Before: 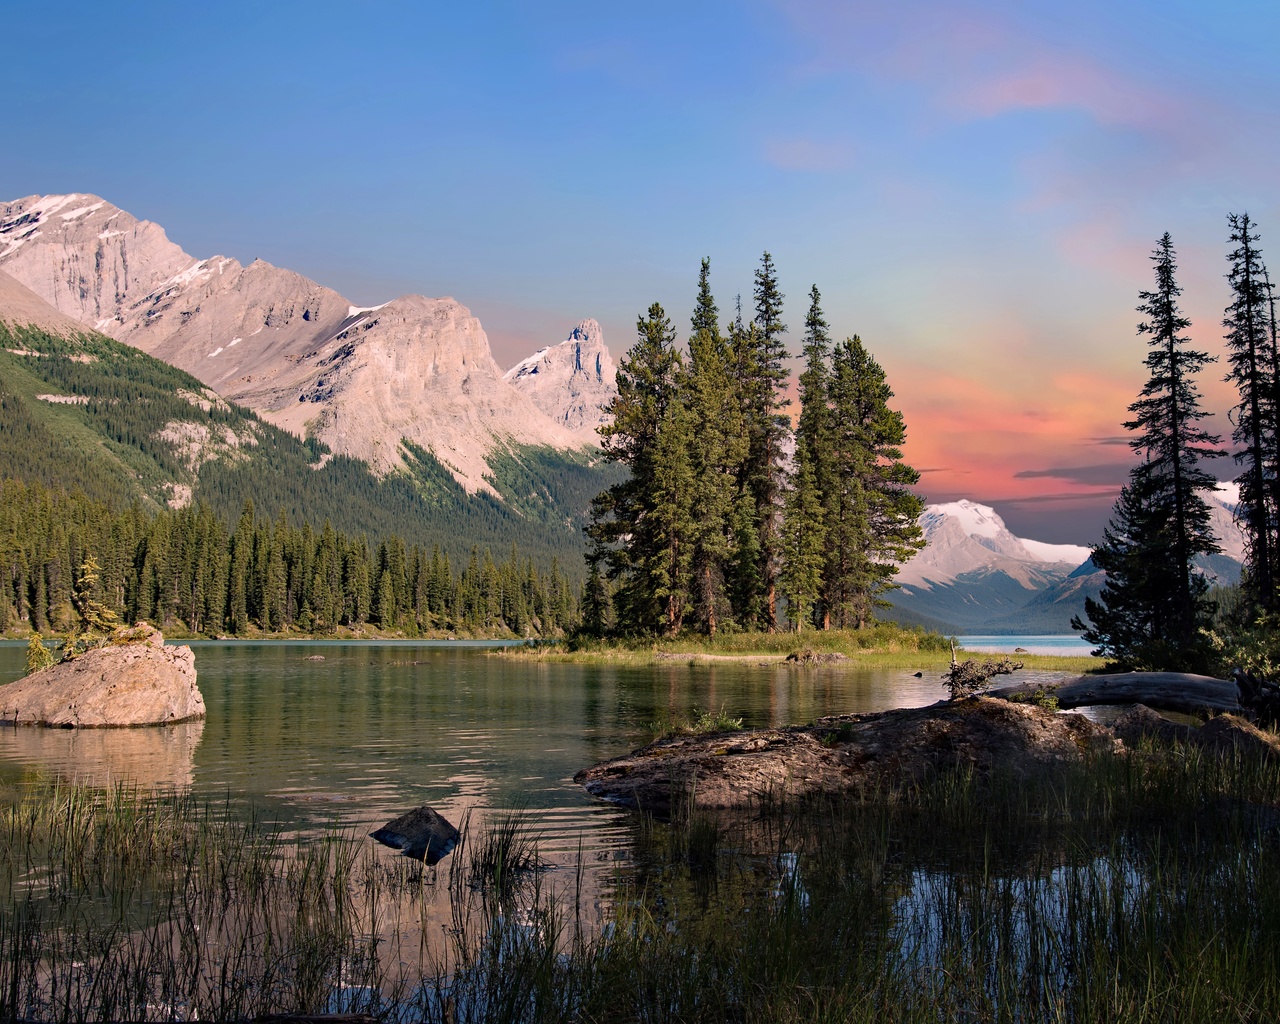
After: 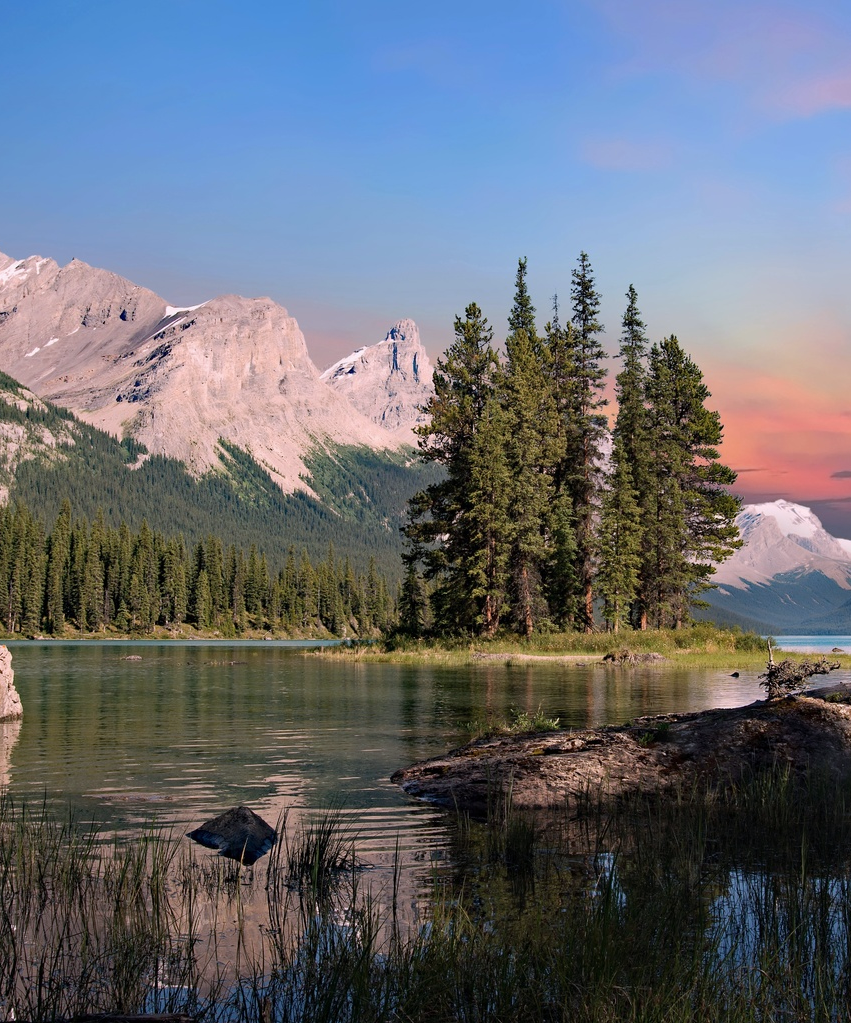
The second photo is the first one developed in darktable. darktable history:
crop and rotate: left 14.338%, right 19.167%
color correction: highlights a* -0.113, highlights b* -5.62, shadows a* -0.125, shadows b* -0.132
tone equalizer: edges refinement/feathering 500, mask exposure compensation -1.57 EV, preserve details no
